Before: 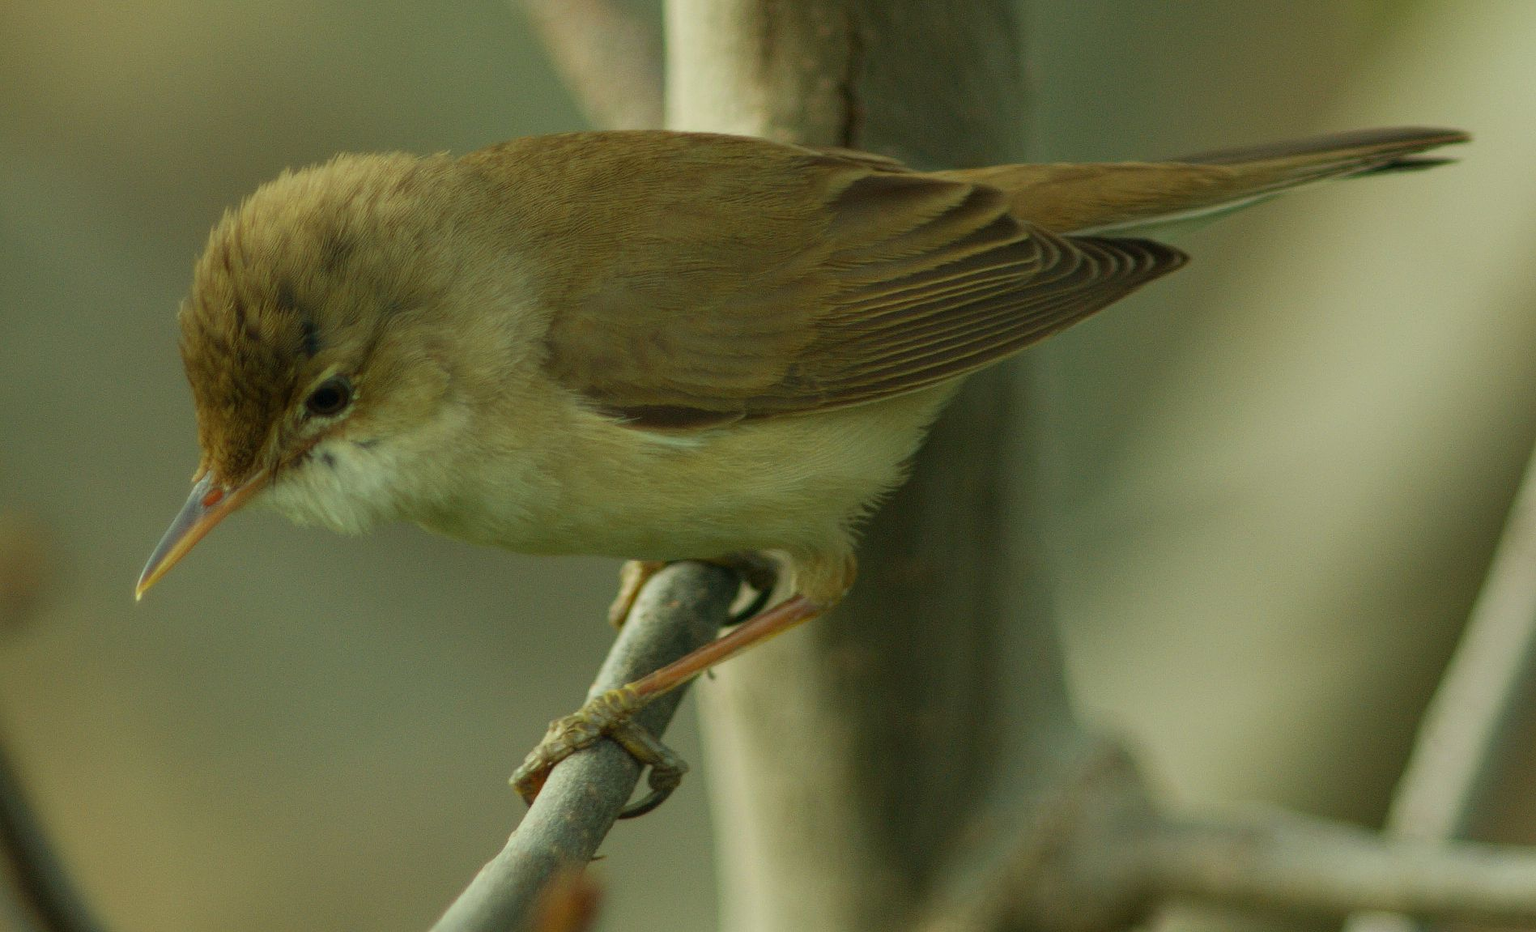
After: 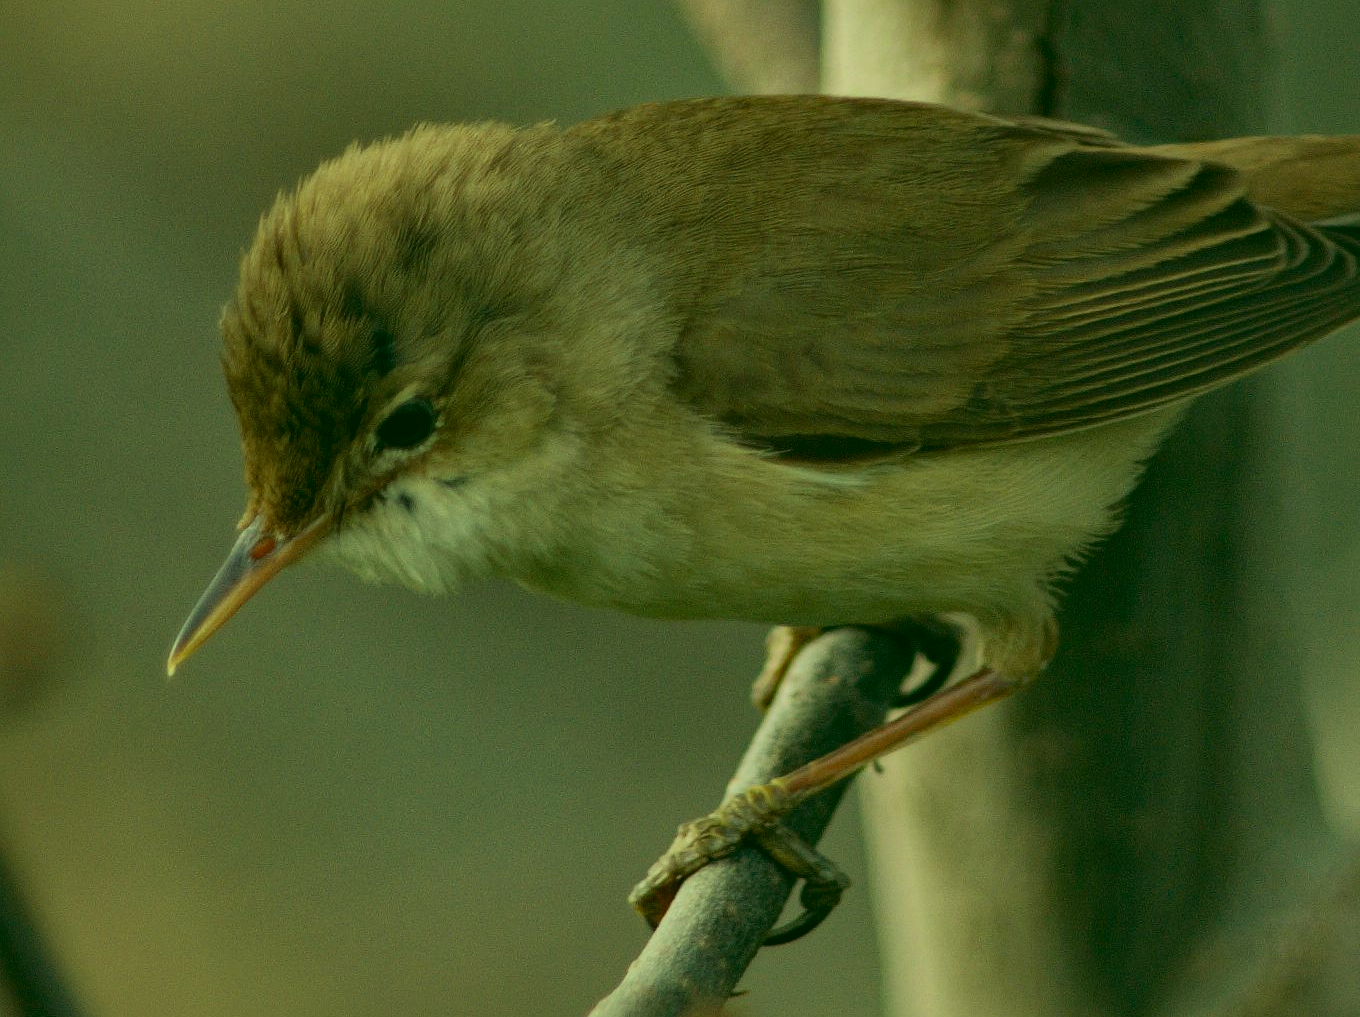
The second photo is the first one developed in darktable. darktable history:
haze removal: compatibility mode true, adaptive false
local contrast: mode bilateral grid, contrast 20, coarseness 50, detail 148%, midtone range 0.2
crop: top 5.803%, right 27.864%, bottom 5.804%
rgb curve: curves: ch0 [(0.123, 0.061) (0.995, 0.887)]; ch1 [(0.06, 0.116) (1, 0.906)]; ch2 [(0, 0) (0.824, 0.69) (1, 1)], mode RGB, independent channels, compensate middle gray true
